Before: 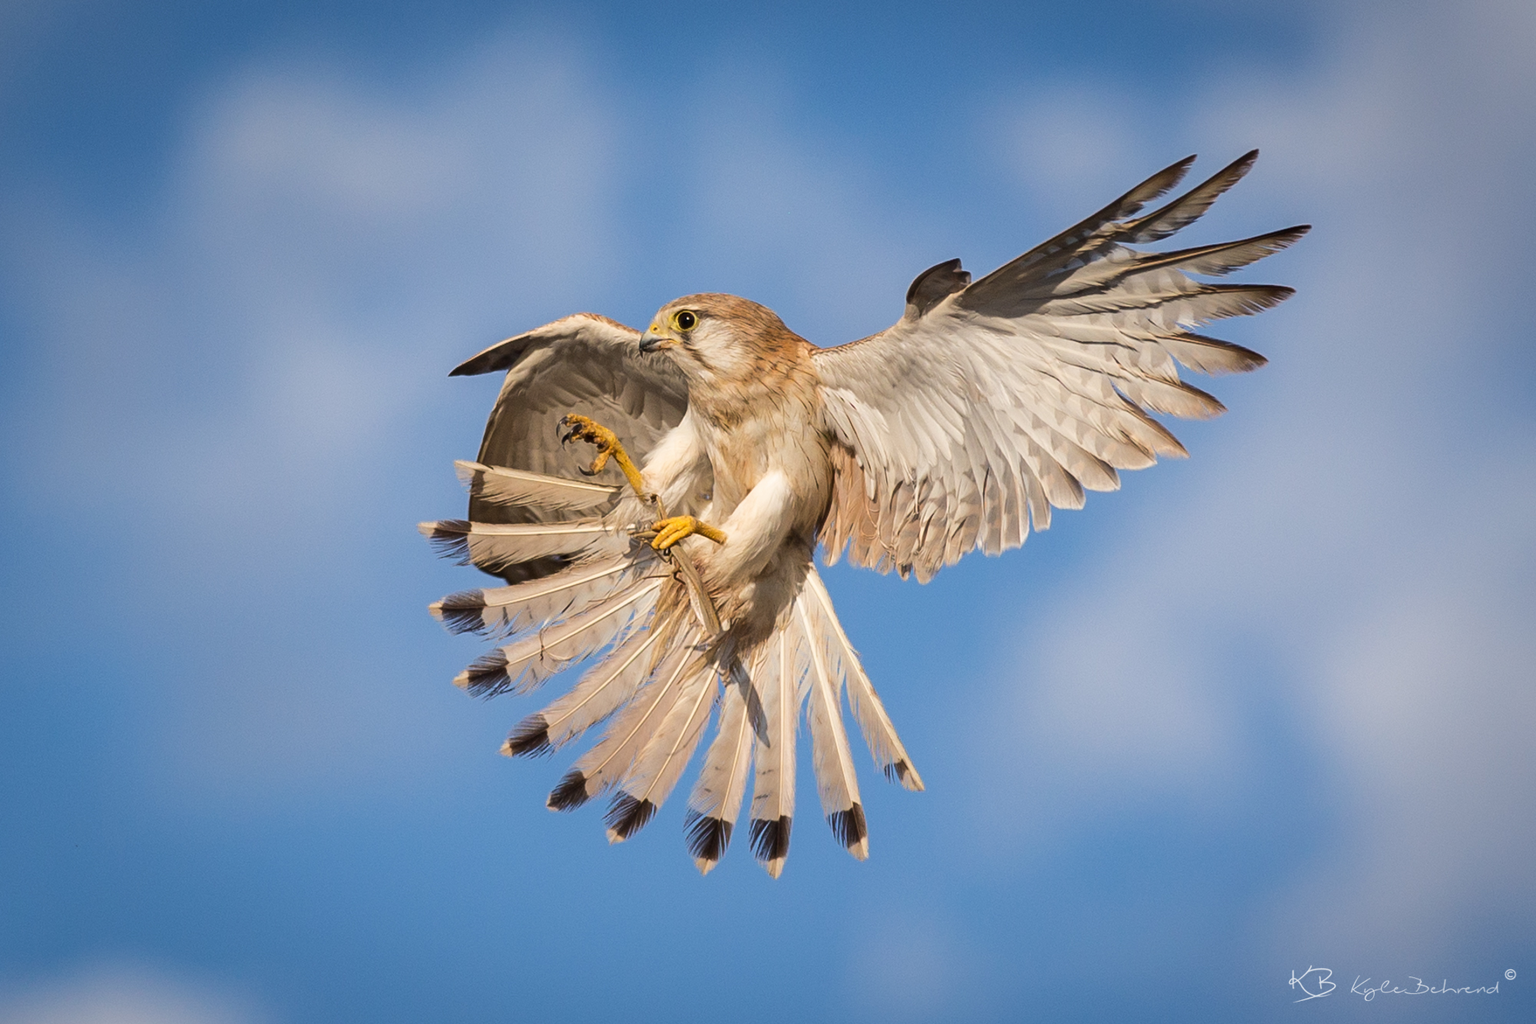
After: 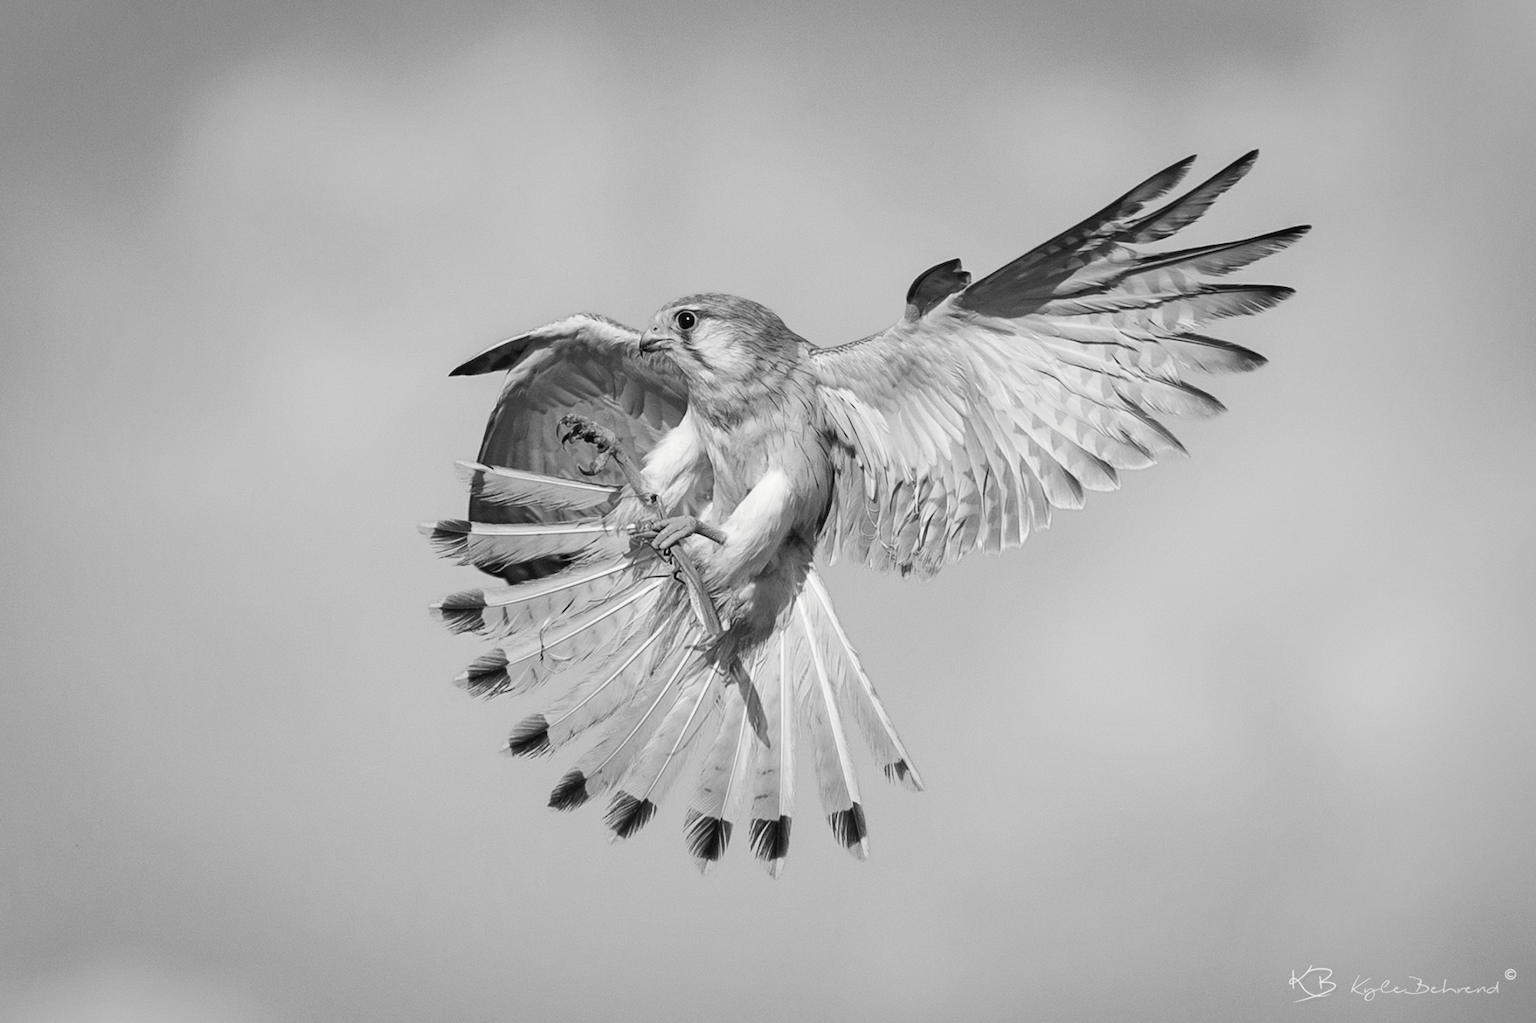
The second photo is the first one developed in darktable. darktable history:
tone curve: curves: ch0 [(0, 0) (0.003, 0.032) (0.011, 0.033) (0.025, 0.036) (0.044, 0.046) (0.069, 0.069) (0.1, 0.108) (0.136, 0.157) (0.177, 0.208) (0.224, 0.256) (0.277, 0.313) (0.335, 0.379) (0.399, 0.444) (0.468, 0.514) (0.543, 0.595) (0.623, 0.687) (0.709, 0.772) (0.801, 0.854) (0.898, 0.933) (1, 1)], preserve colors none
color look up table: target L [85.98, 98.62, 82.05, 82.41, 80.6, 74.05, 68.49, 48.84, 38.24, 41.83, 36.85, 19.87, 8.584, 200.73, 65.87, 82.05, 74.05, 68.49, 58.12, 68.12, 59.79, 69.98, 55.28, 50.43, 48.04, 32.32, 20.33, 26.8, 3.321, 91.29, 88.12, 74.78, 80.6, 72.21, 84.2, 80.24, 58.64, 44.82, 42.1, 28.85, 23.22, 40.73, 6.319, 84.91, 86.7, 67, 85.98, 45.09, 40.73], target a [-0.001, -0.099, 0 ×6, -0.001, 0.001, 0.001, 0 ×7, 0.001, 0, 0, 0, 0.001, 0, -0.001, 0 ×5, -0.001, 0, 0, -0.001, 0, 0, 0.001, -0.001, 0.001, 0 ×5, -0.002, 0, -0.001, 0.001, 0], target b [0.002, 1.217, 0.001 ×5, -0.004, 0.013, -0.003, -0.003, -0.002, -0.002, -0.001, 0.001 ×4, -0.004, 0.001, 0.001, 0.001, -0.004, 0.001, 0.015, -0.003, 0.001, -0.002, 0.002, 0, 0.001, 0.001, 0.001, 0.021, 0.001, 0.001, -0.004, 0.014, -0.003, -0.003, -0.002, -0.003, -0.001, 0.001, 0.024, 0.001, 0.002, -0.004, -0.003], num patches 49
